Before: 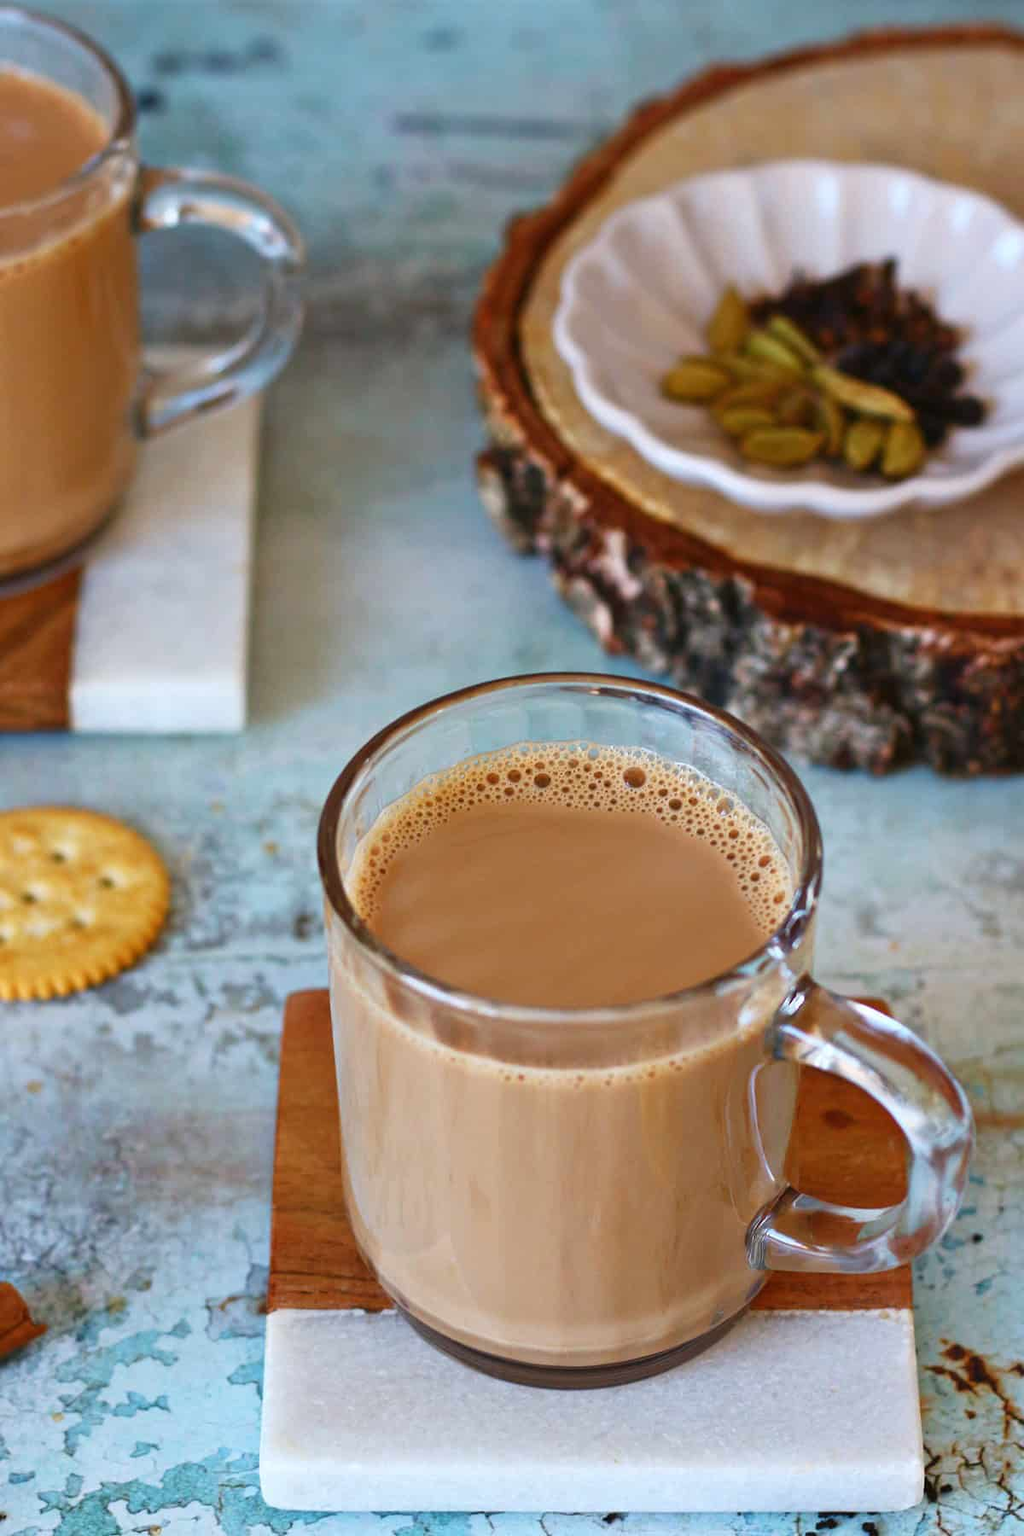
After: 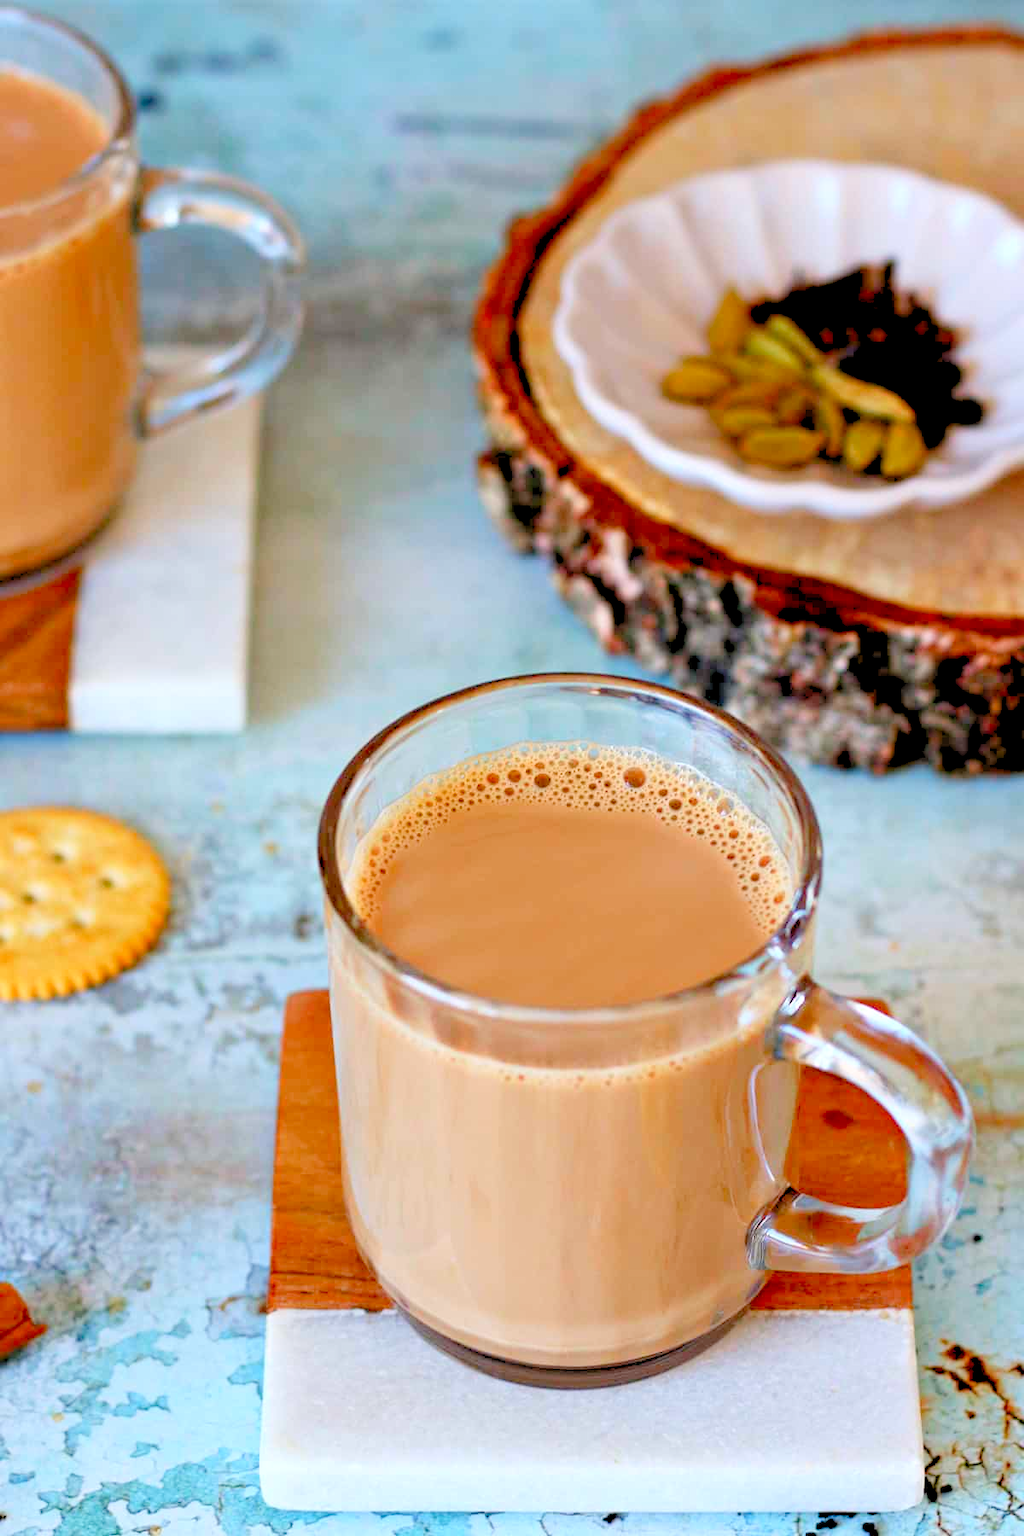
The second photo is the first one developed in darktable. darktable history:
exposure: black level correction 0.01, exposure 0.014 EV, compensate highlight preservation false
levels: levels [0.072, 0.414, 0.976]
